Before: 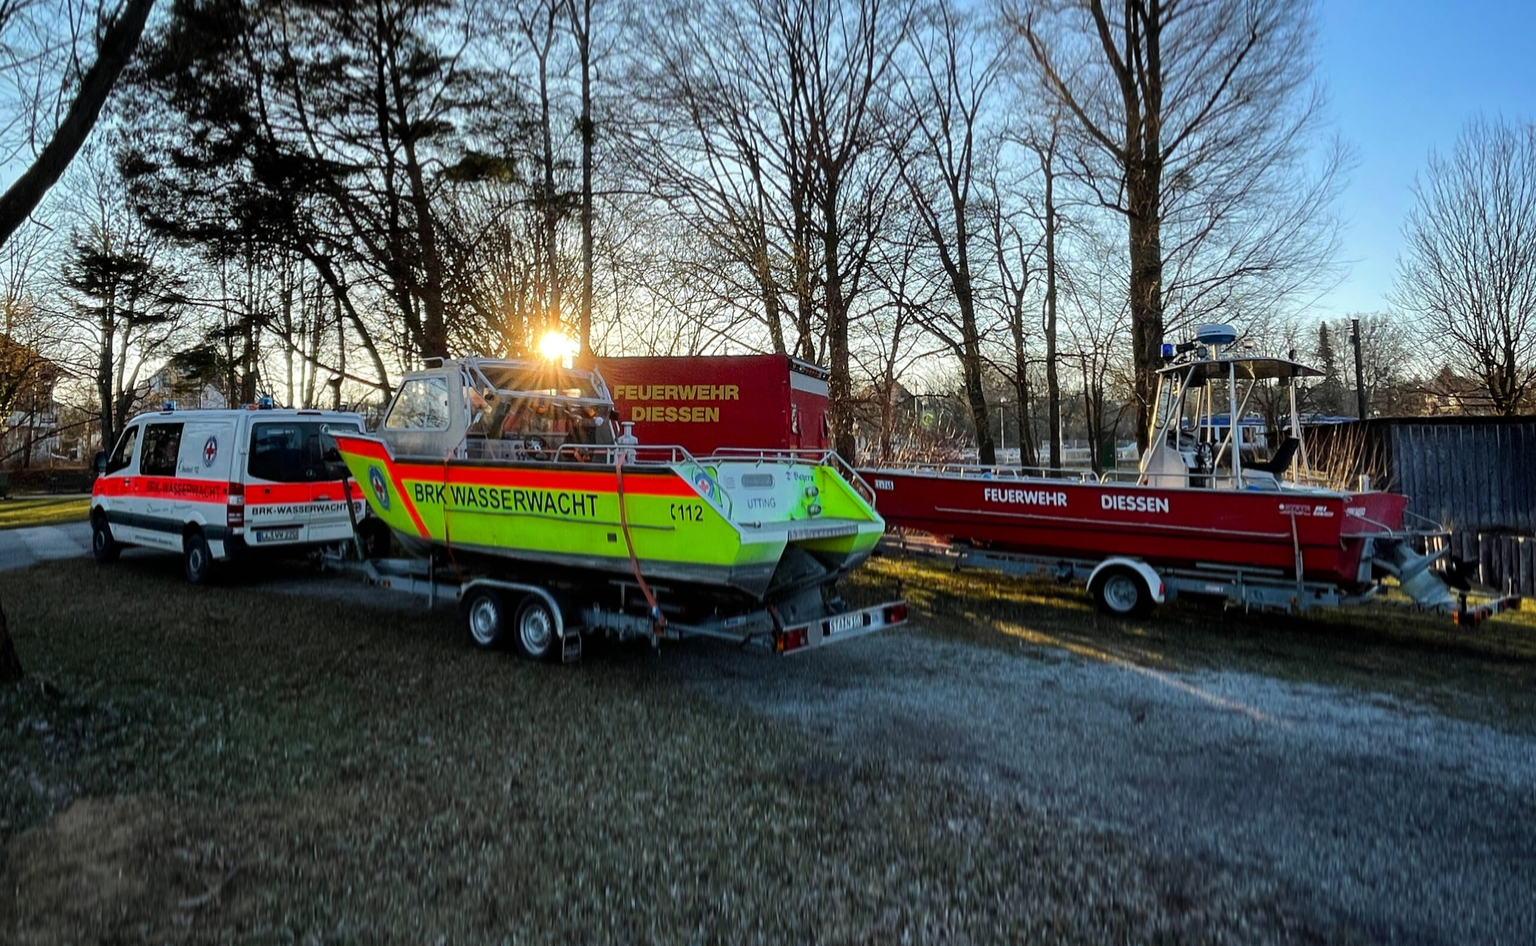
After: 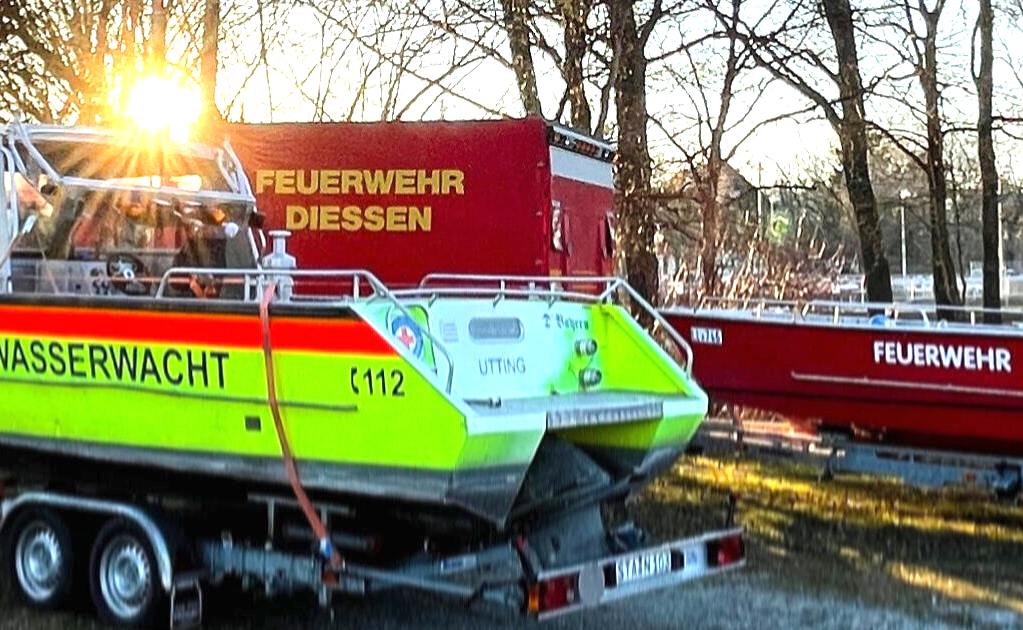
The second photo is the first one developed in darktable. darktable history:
crop: left 30%, top 30%, right 30%, bottom 30%
exposure: black level correction 0, exposure 1.3 EV, compensate exposure bias true, compensate highlight preservation false
